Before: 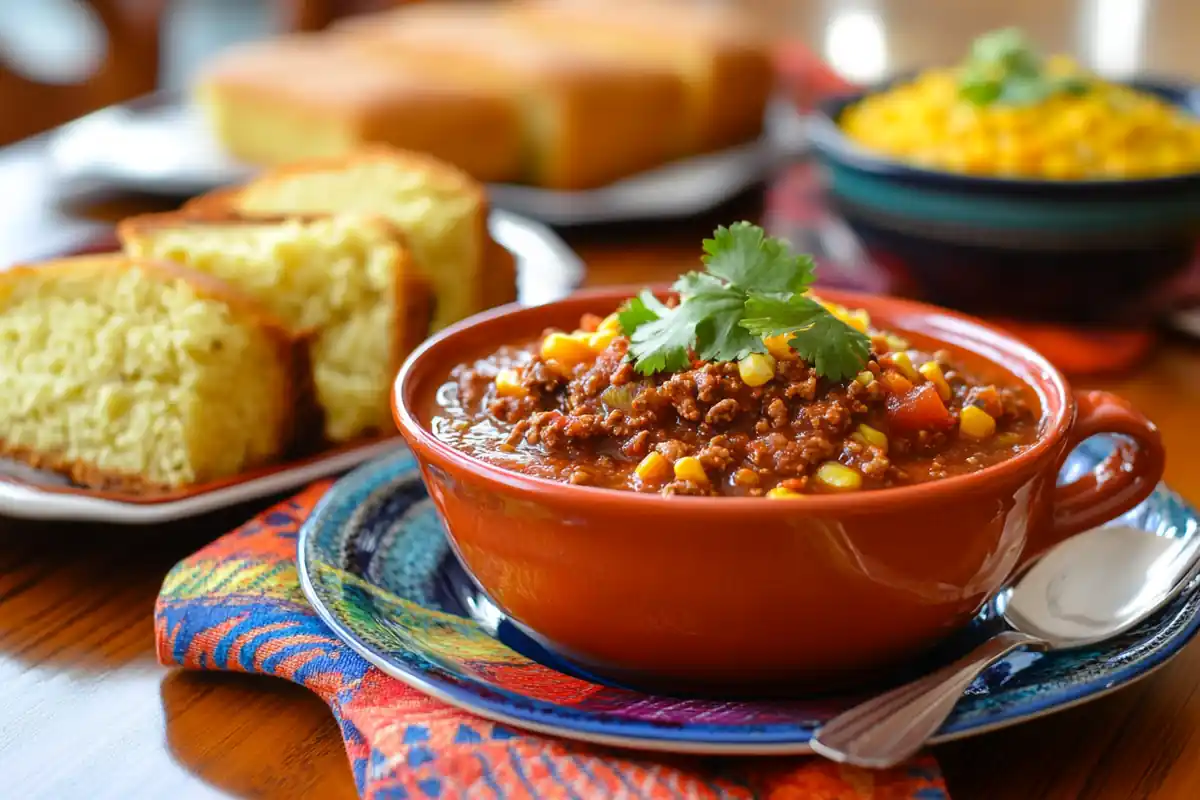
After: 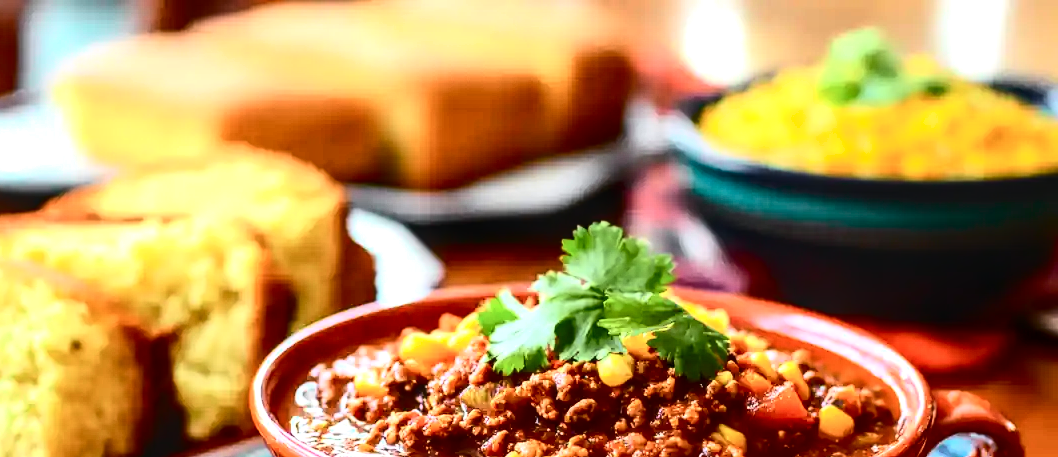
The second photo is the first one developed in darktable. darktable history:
contrast brightness saturation: contrast 0.28
tone curve: curves: ch0 [(0, 0) (0.051, 0.047) (0.102, 0.099) (0.228, 0.262) (0.446, 0.527) (0.695, 0.778) (0.908, 0.946) (1, 1)]; ch1 [(0, 0) (0.339, 0.298) (0.402, 0.363) (0.453, 0.413) (0.485, 0.469) (0.494, 0.493) (0.504, 0.501) (0.525, 0.533) (0.563, 0.591) (0.597, 0.631) (1, 1)]; ch2 [(0, 0) (0.48, 0.48) (0.504, 0.5) (0.539, 0.554) (0.59, 0.628) (0.642, 0.682) (0.824, 0.815) (1, 1)], color space Lab, independent channels, preserve colors none
crop and rotate: left 11.812%, bottom 42.776%
shadows and highlights: shadows 25, highlights -25
tone equalizer: -8 EV -0.75 EV, -7 EV -0.7 EV, -6 EV -0.6 EV, -5 EV -0.4 EV, -3 EV 0.4 EV, -2 EV 0.6 EV, -1 EV 0.7 EV, +0 EV 0.75 EV, edges refinement/feathering 500, mask exposure compensation -1.57 EV, preserve details no
local contrast: on, module defaults
